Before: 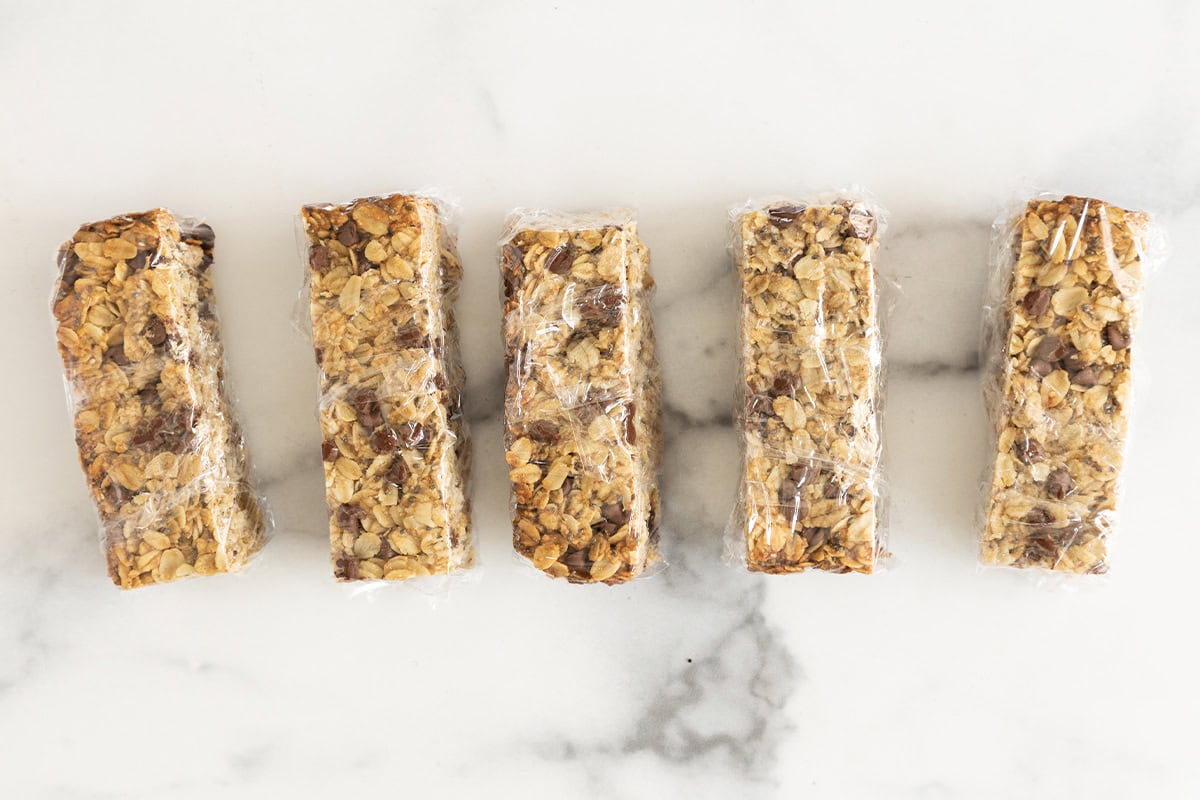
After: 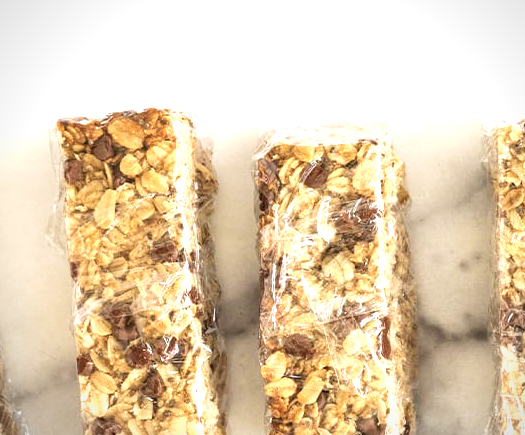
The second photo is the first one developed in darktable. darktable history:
vignetting: fall-off start 97.32%, fall-off radius 77.88%, center (0.035, -0.085), width/height ratio 1.117
crop: left 20.462%, top 10.844%, right 35.75%, bottom 34.76%
exposure: black level correction 0, exposure 0.692 EV, compensate highlight preservation false
local contrast: on, module defaults
velvia: on, module defaults
